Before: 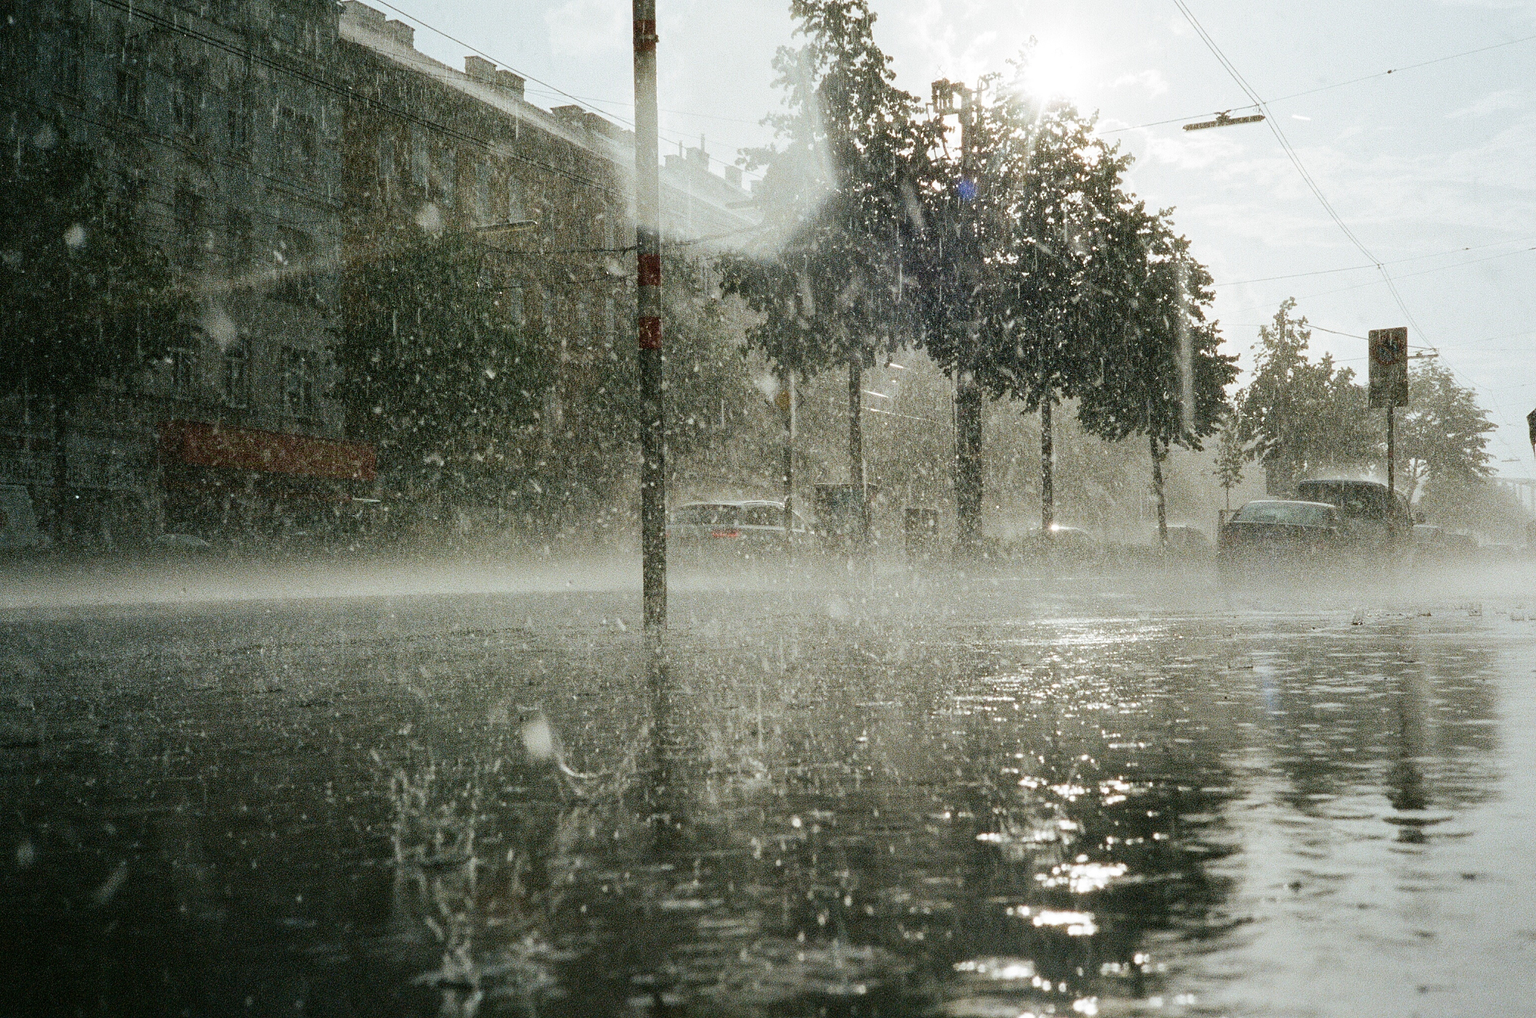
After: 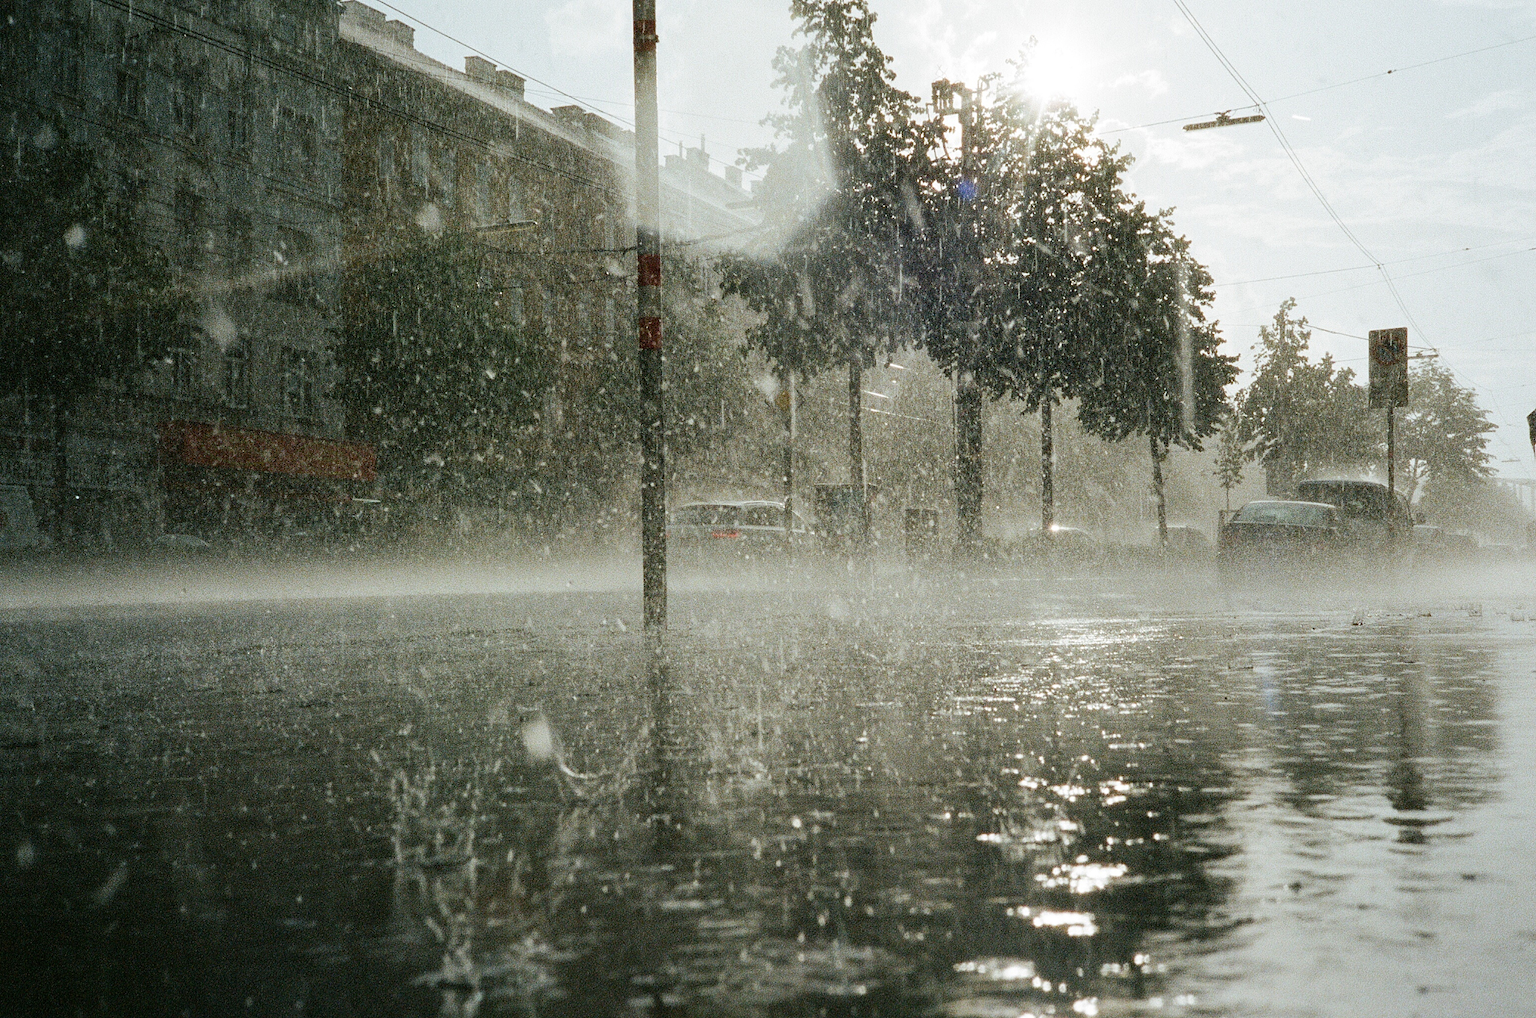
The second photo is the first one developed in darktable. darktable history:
color balance: mode lift, gamma, gain (sRGB)
color zones: curves: ch1 [(0, 0.525) (0.143, 0.556) (0.286, 0.52) (0.429, 0.5) (0.571, 0.5) (0.714, 0.5) (0.857, 0.503) (1, 0.525)]
